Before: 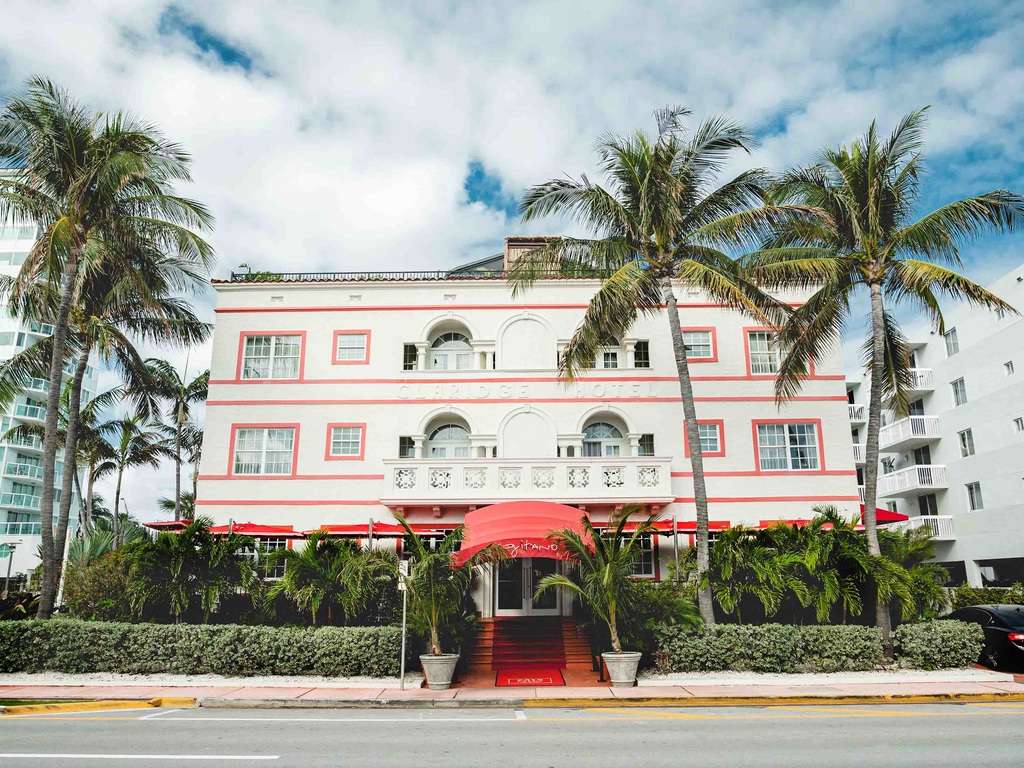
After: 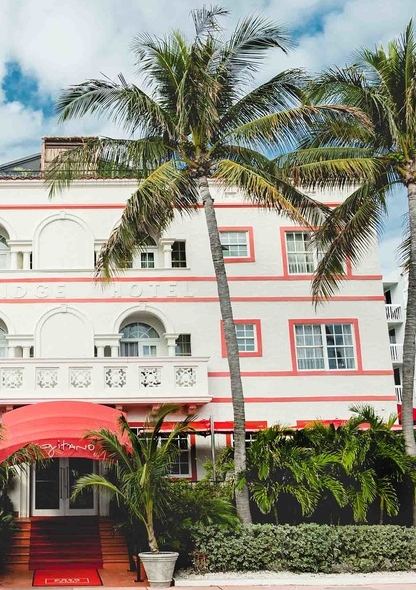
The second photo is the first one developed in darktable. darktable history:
crop: left 45.299%, top 13.068%, right 13.992%, bottom 10.025%
